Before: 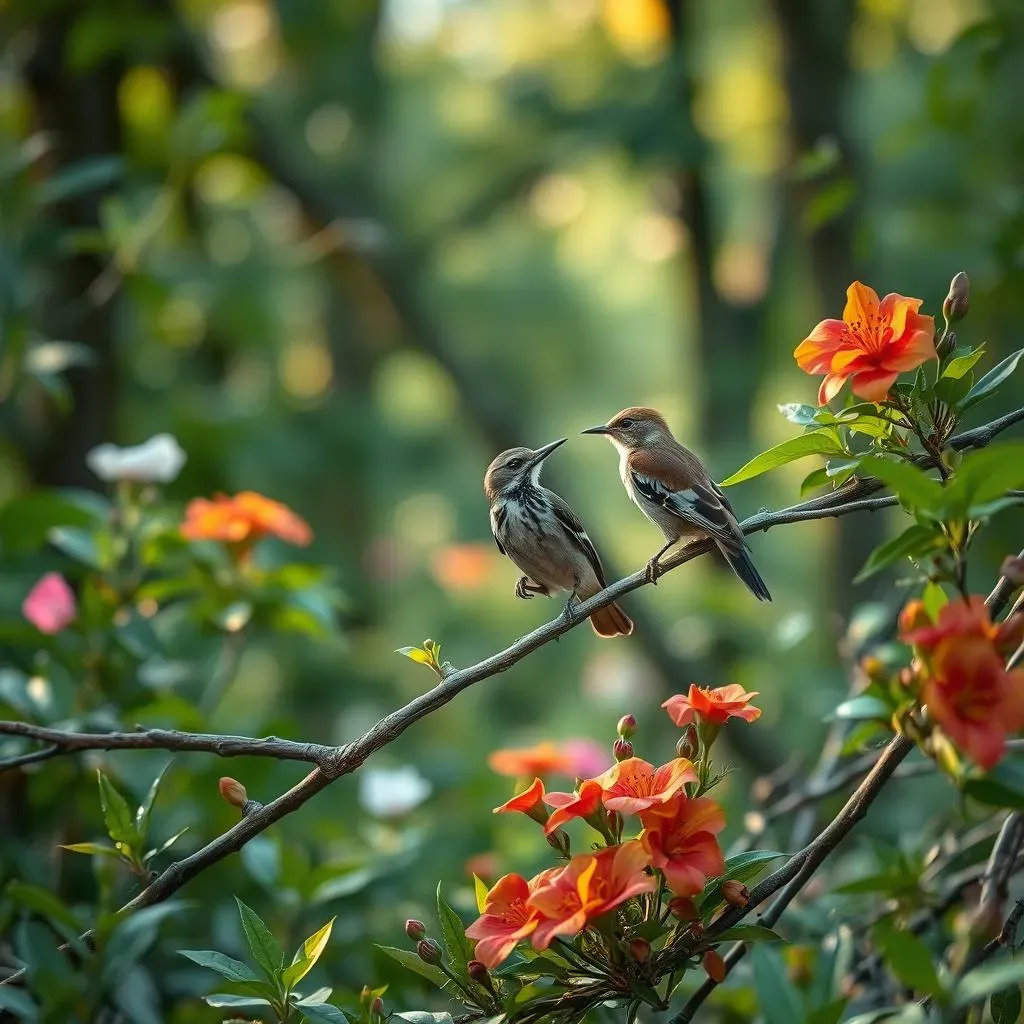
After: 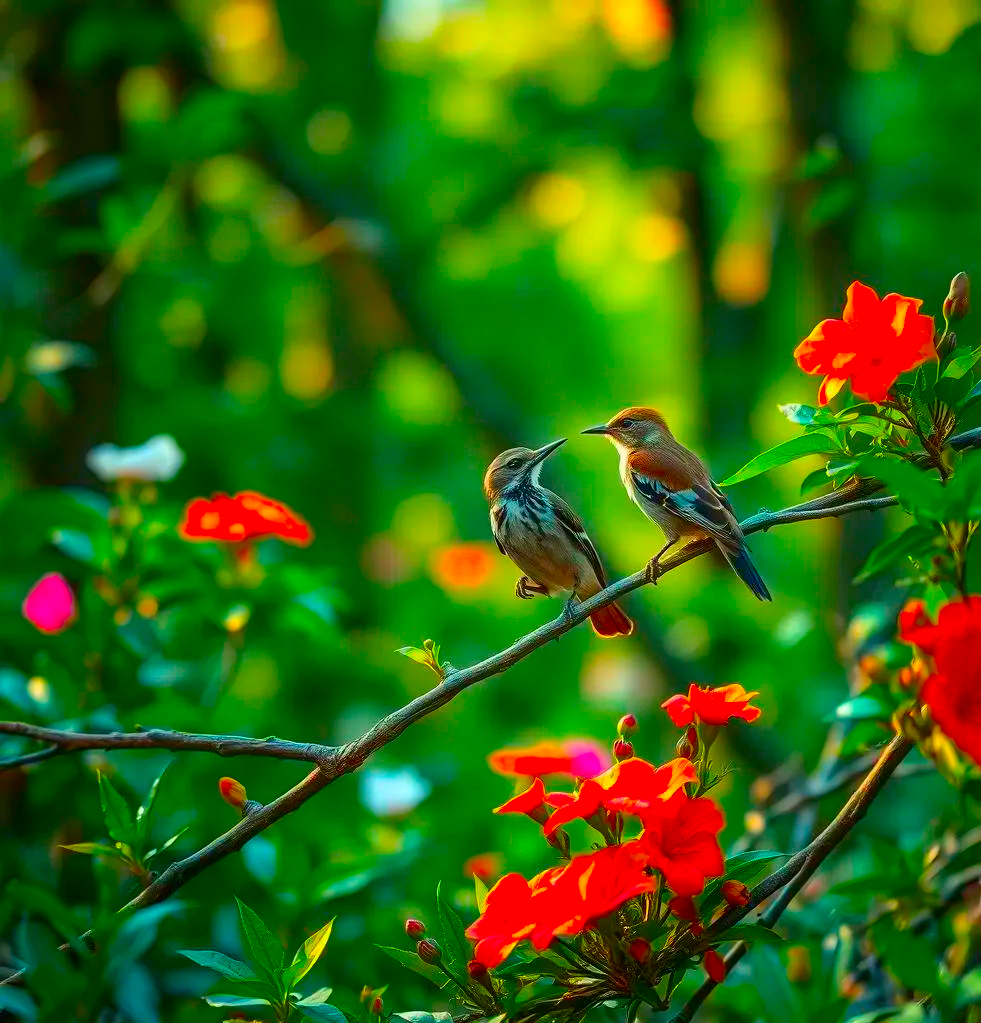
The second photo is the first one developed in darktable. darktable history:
exposure: exposure -0.05 EV
crop: right 4.126%, bottom 0.031%
local contrast: mode bilateral grid, contrast 15, coarseness 36, detail 105%, midtone range 0.2
color correction: saturation 3
